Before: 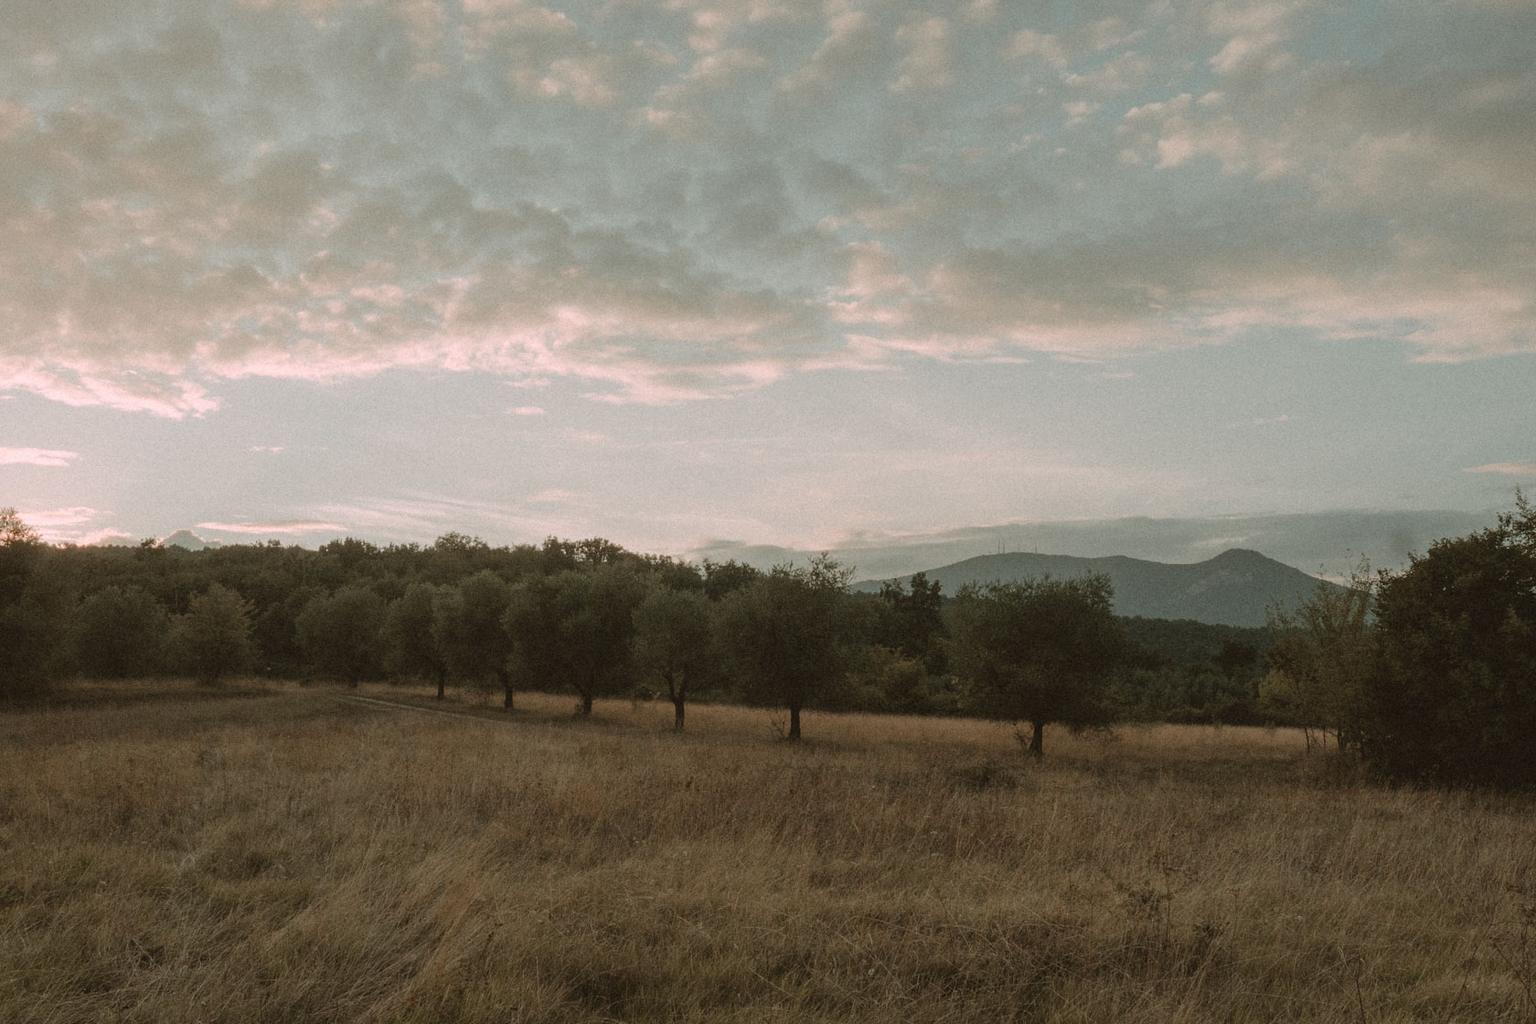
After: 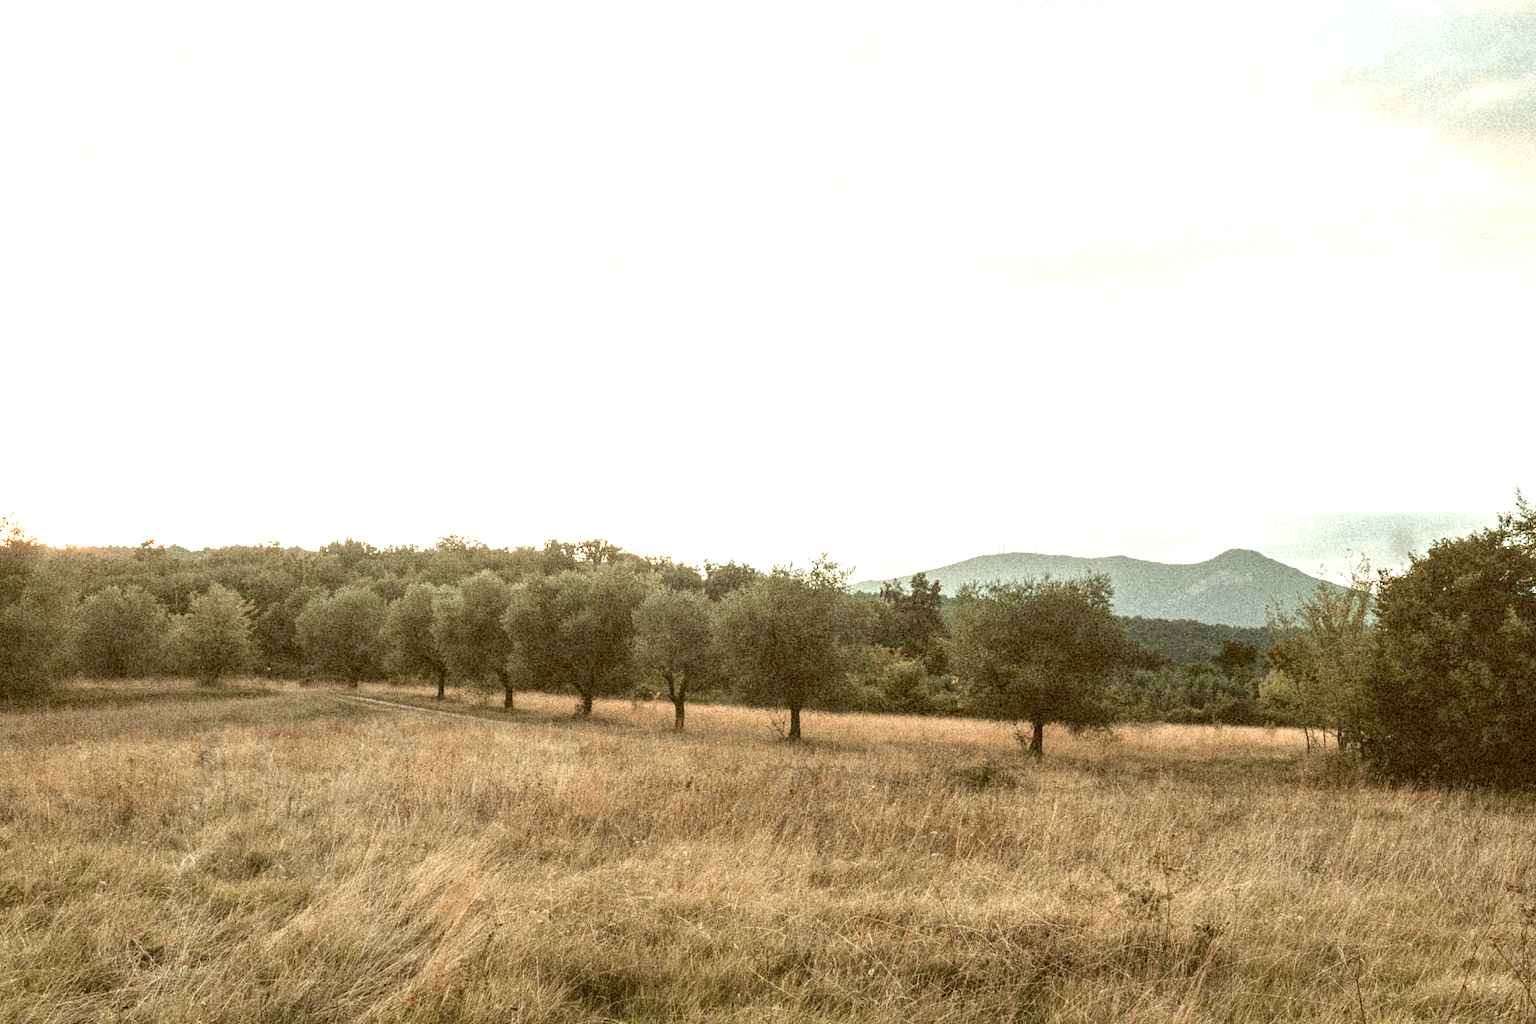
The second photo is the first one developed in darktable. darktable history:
exposure: black level correction 0.006, exposure 2.08 EV, compensate highlight preservation false
local contrast: on, module defaults
